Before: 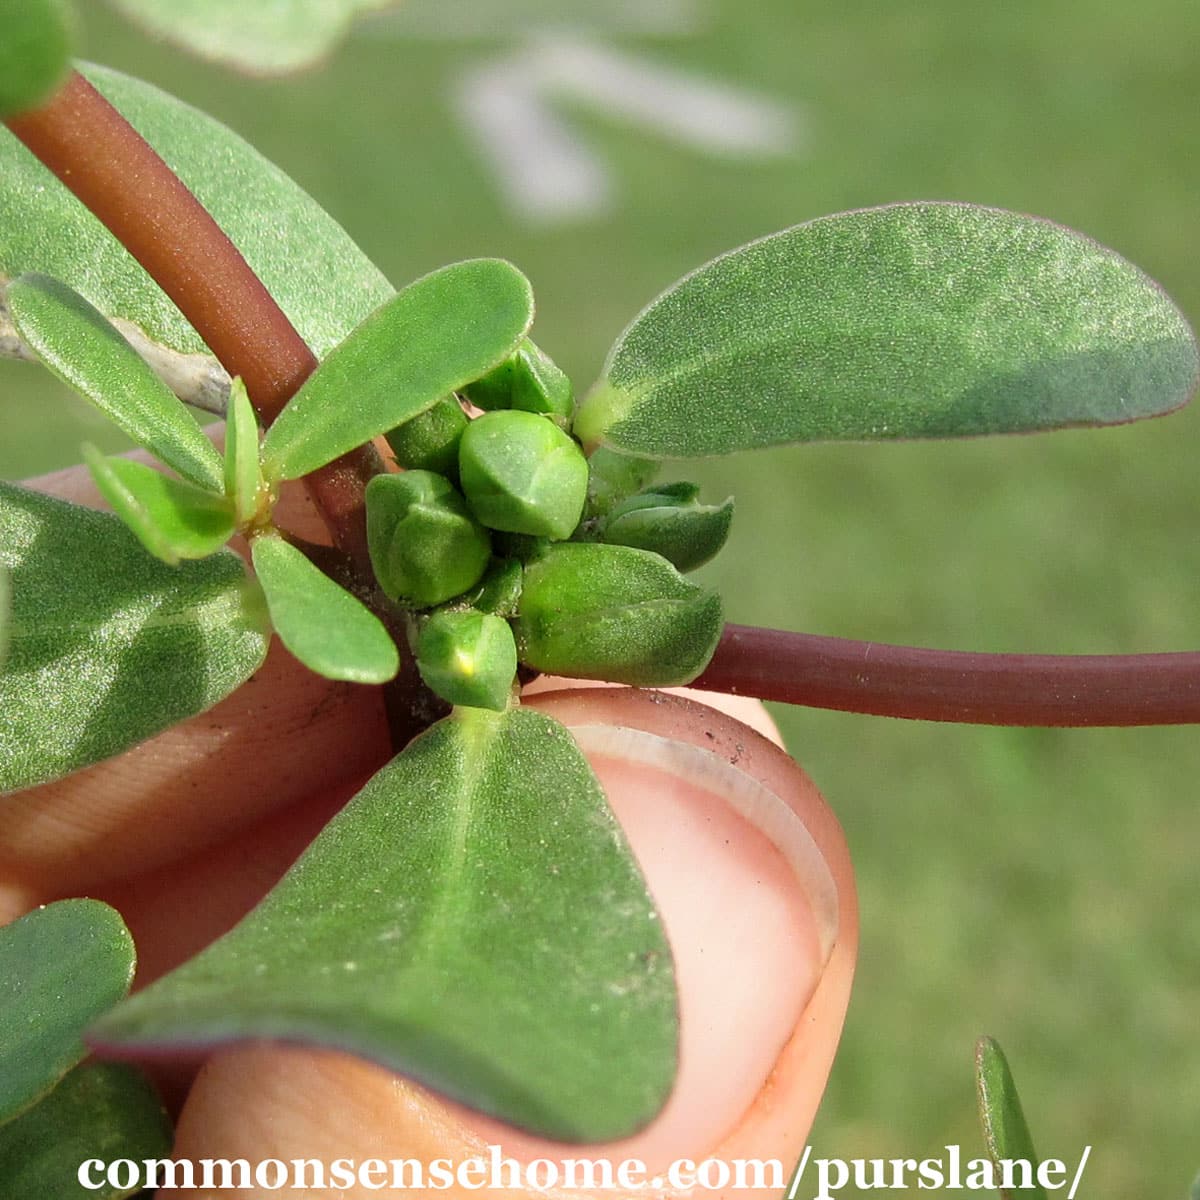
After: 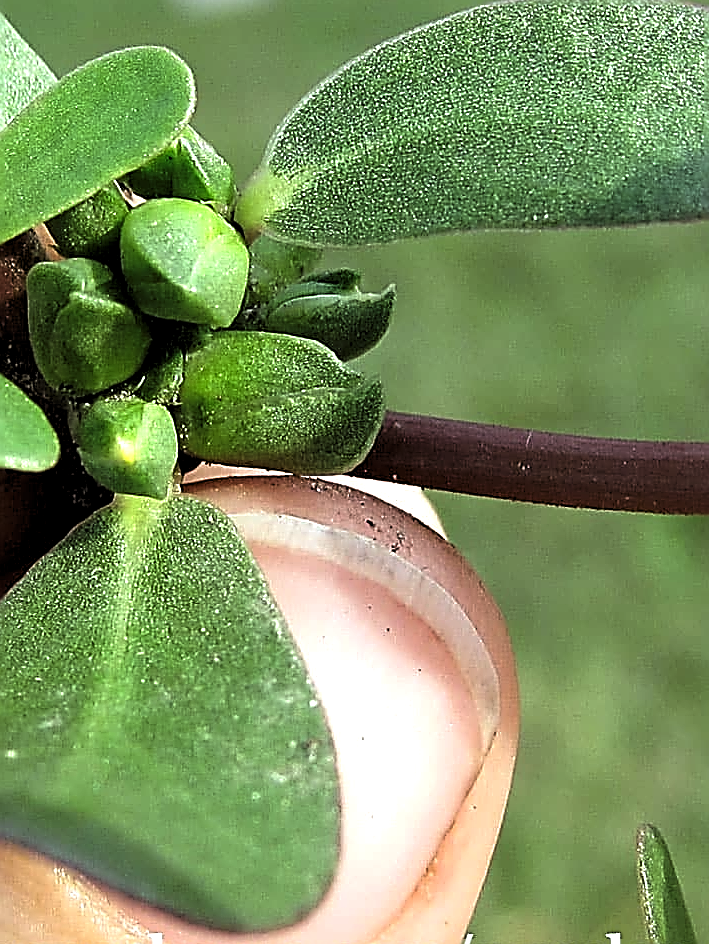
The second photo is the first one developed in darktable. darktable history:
sharpen: amount 2
levels: levels [0.129, 0.519, 0.867]
white balance: red 0.925, blue 1.046
crop and rotate: left 28.256%, top 17.734%, right 12.656%, bottom 3.573%
